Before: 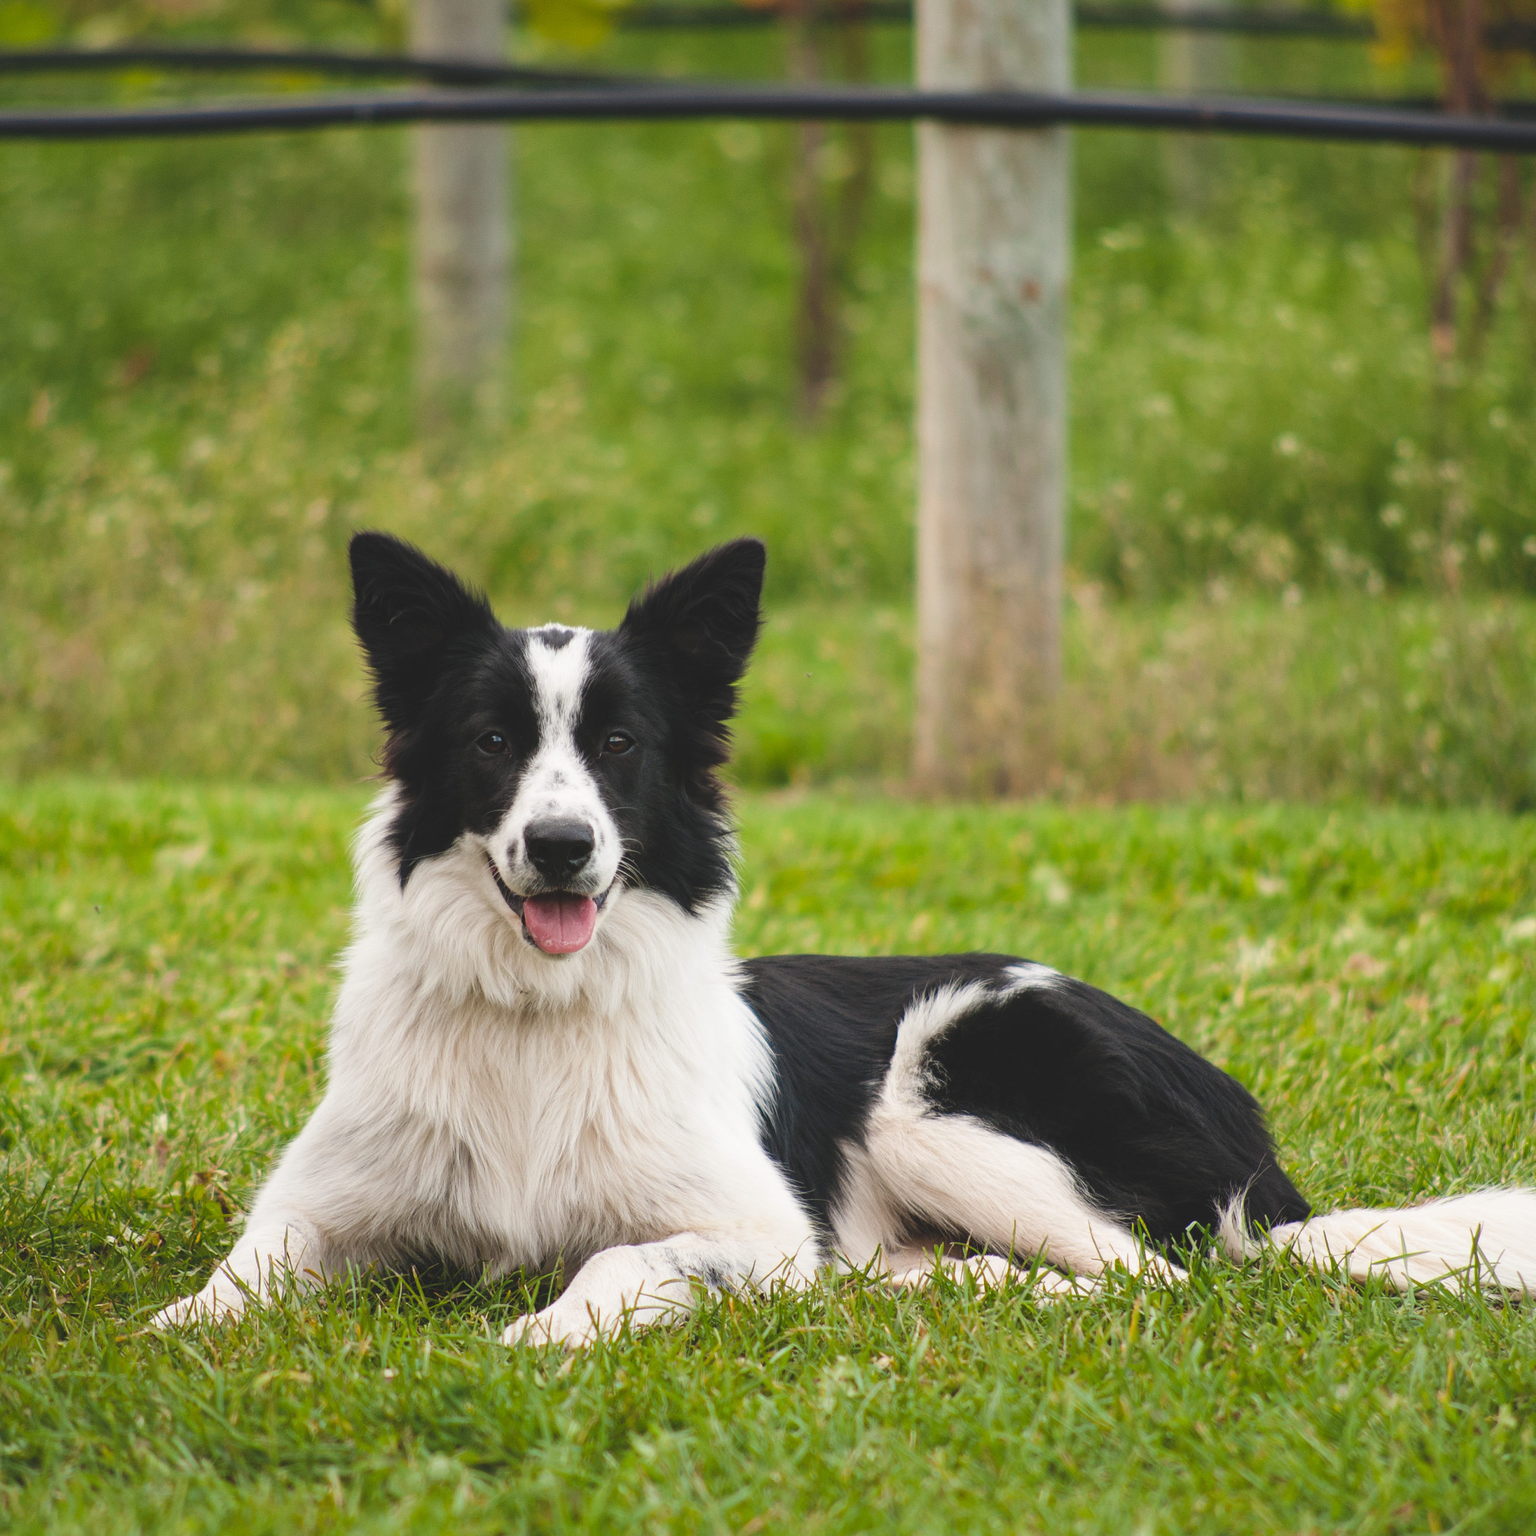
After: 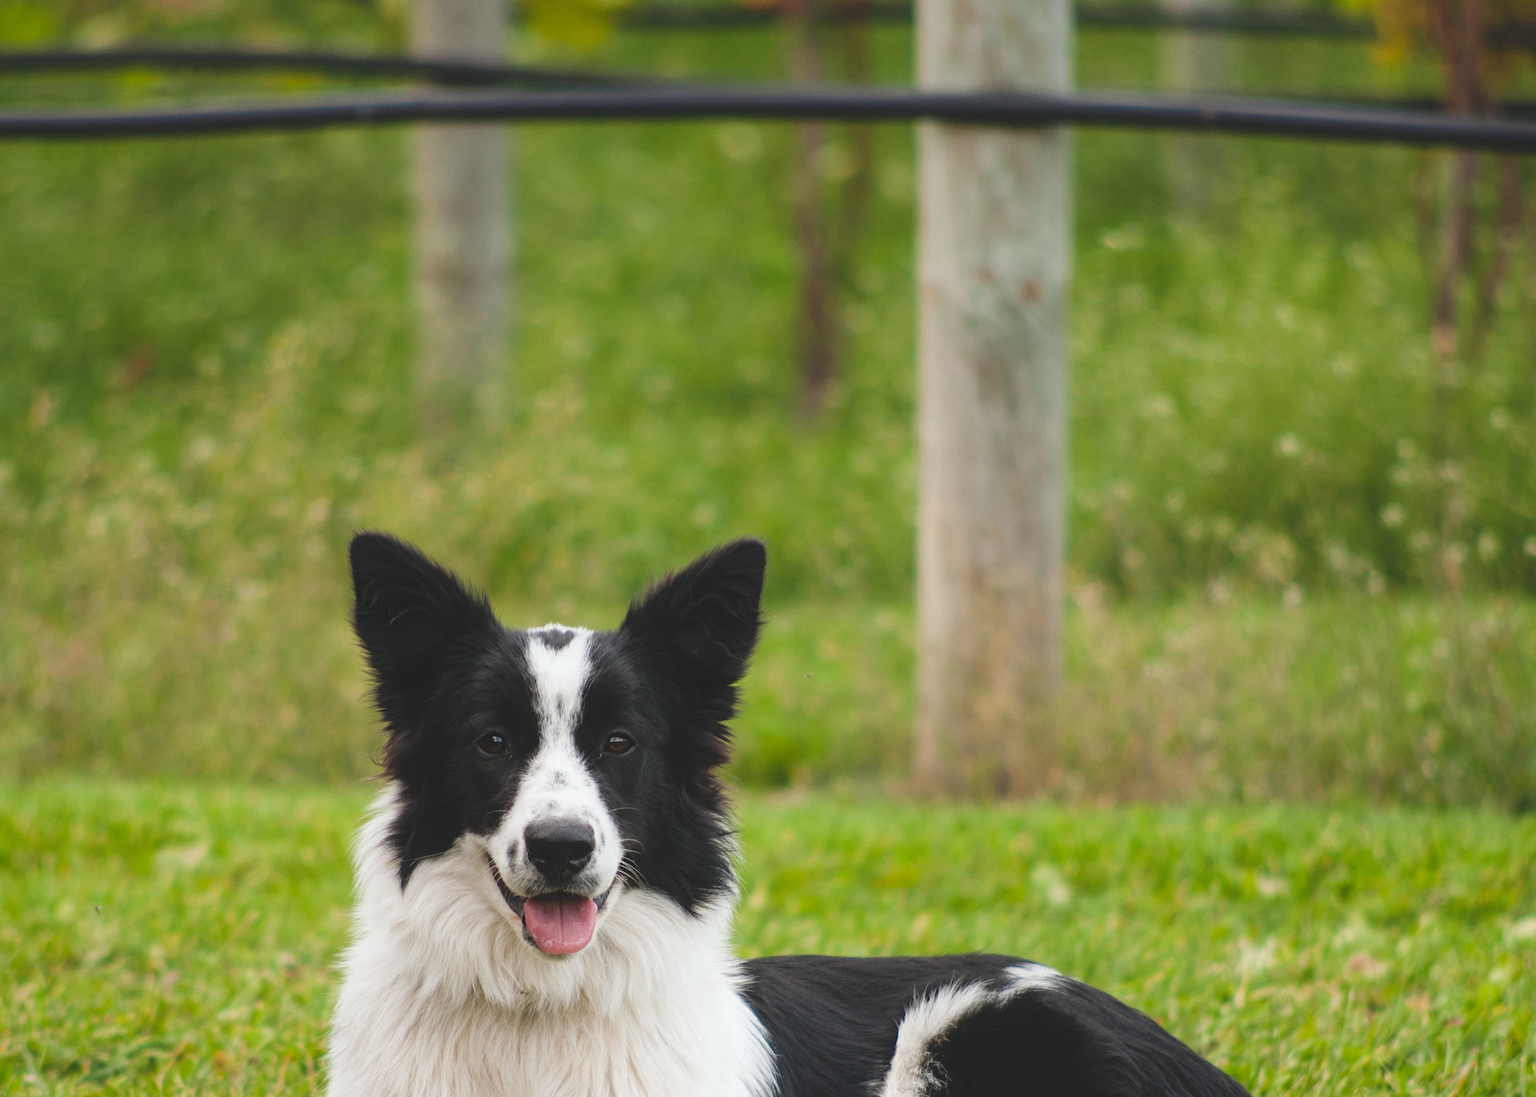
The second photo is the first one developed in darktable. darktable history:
white balance: red 0.986, blue 1.01
crop: bottom 28.576%
contrast equalizer: y [[0.5, 0.5, 0.472, 0.5, 0.5, 0.5], [0.5 ×6], [0.5 ×6], [0 ×6], [0 ×6]]
